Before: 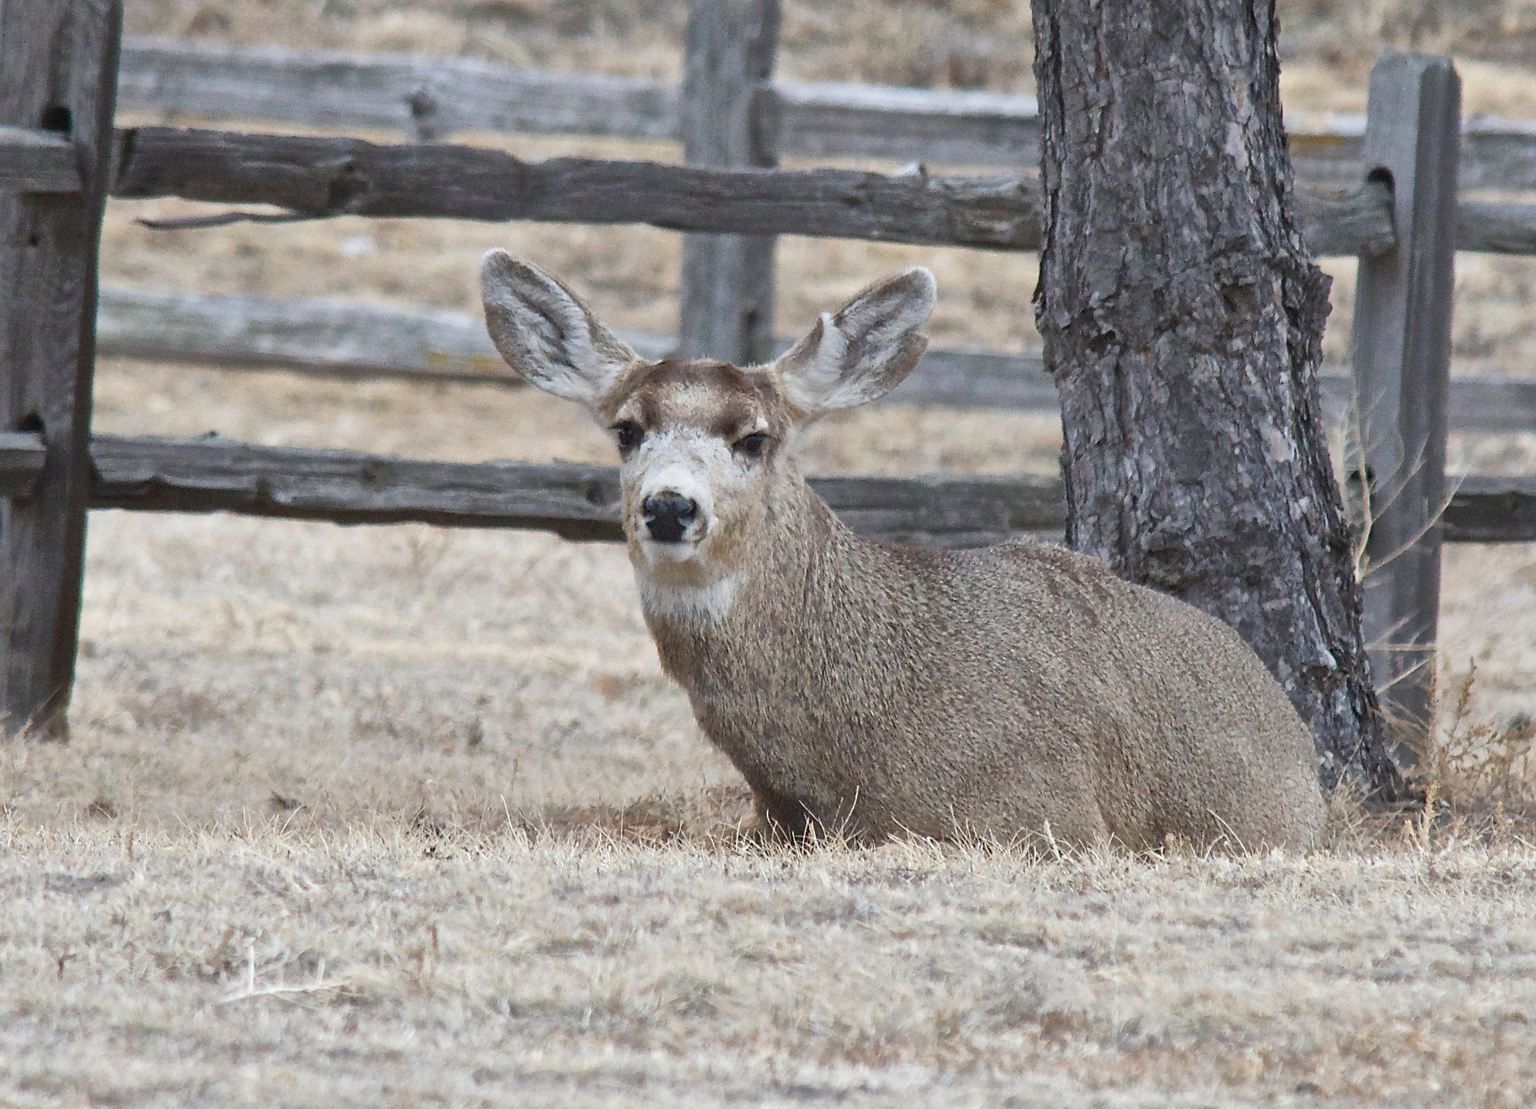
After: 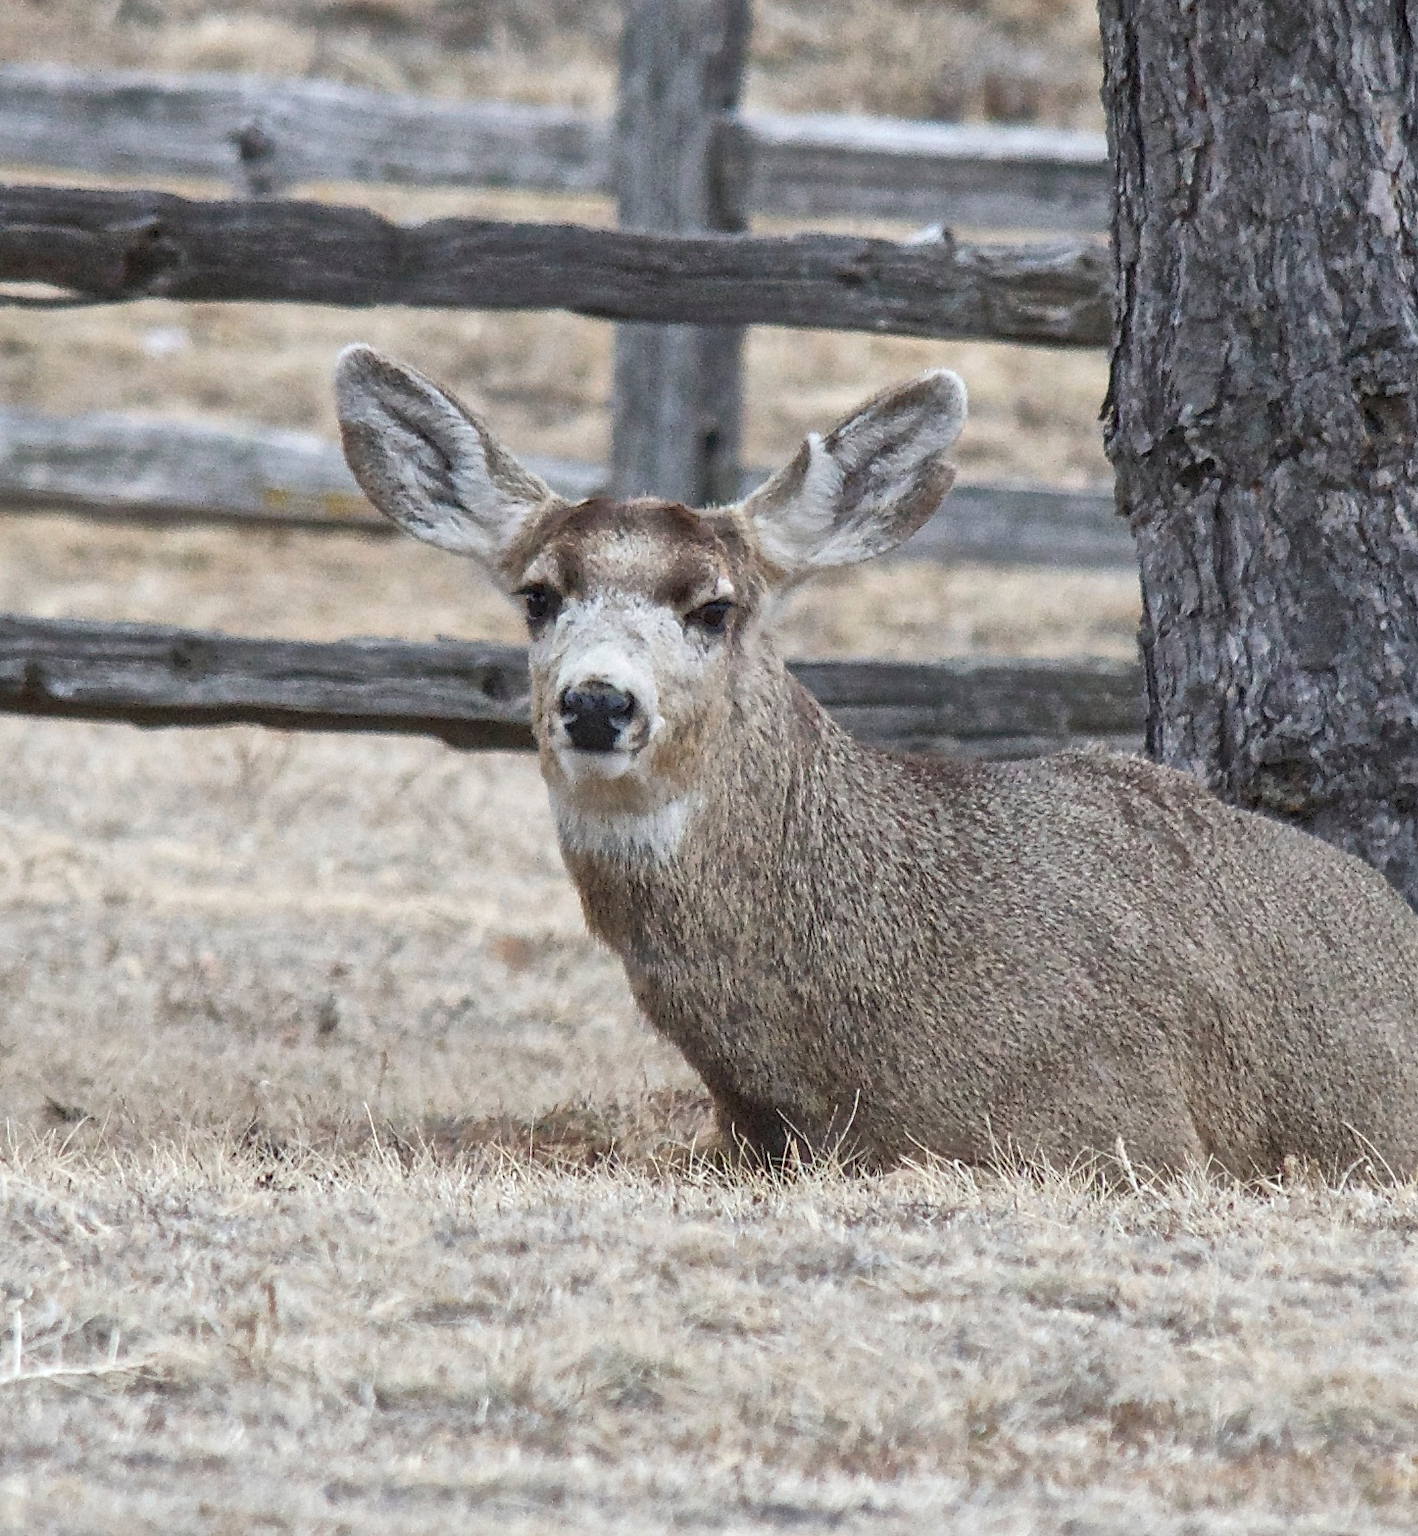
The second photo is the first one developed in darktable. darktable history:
crop and rotate: left 15.546%, right 17.787%
local contrast: on, module defaults
